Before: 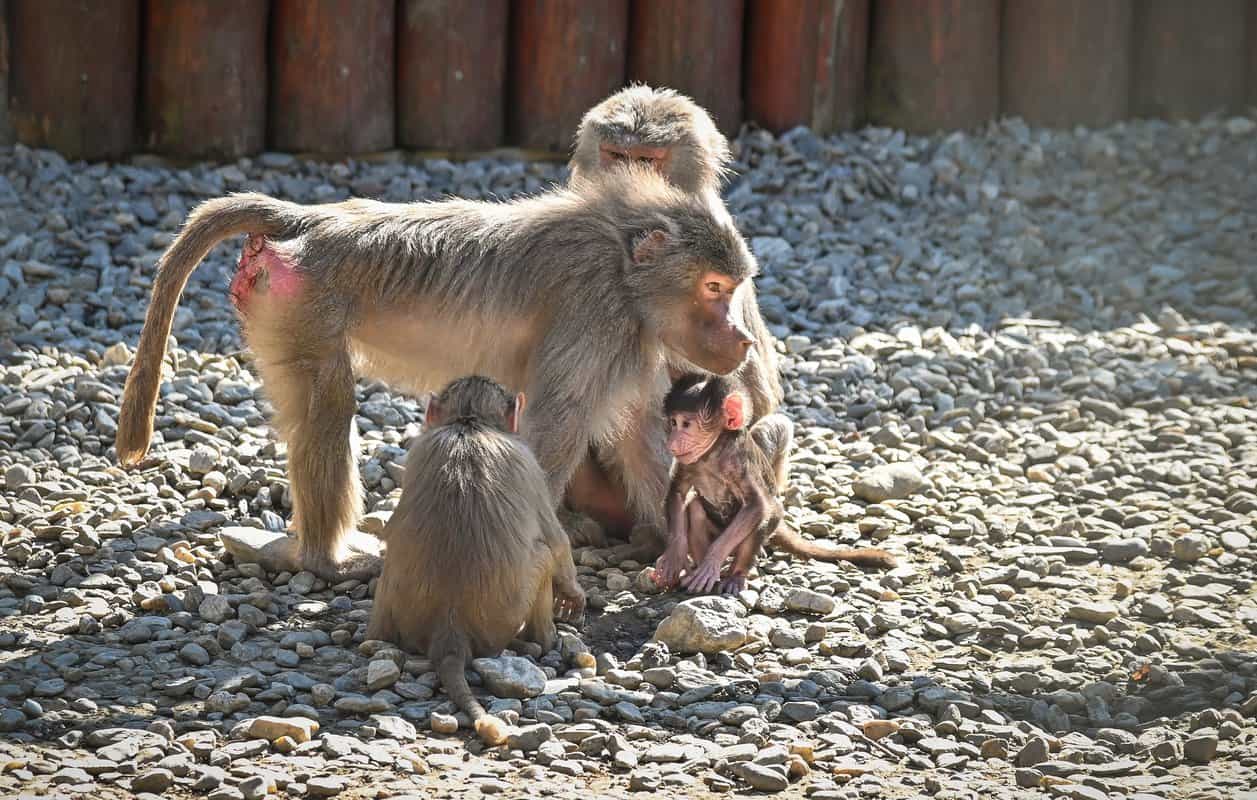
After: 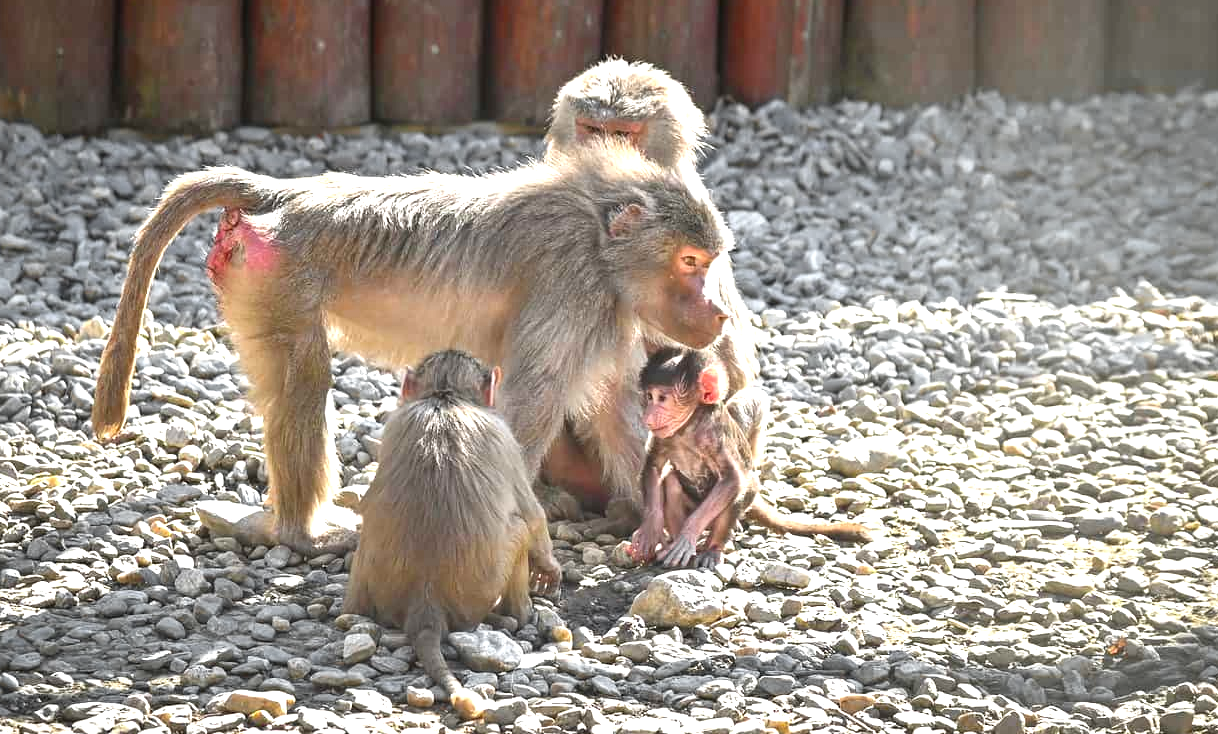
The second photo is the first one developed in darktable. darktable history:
exposure: black level correction 0, exposure 1.1 EV, compensate exposure bias true, compensate highlight preservation false
color zones: curves: ch0 [(0.004, 0.388) (0.125, 0.392) (0.25, 0.404) (0.375, 0.5) (0.5, 0.5) (0.625, 0.5) (0.75, 0.5) (0.875, 0.5)]; ch1 [(0, 0.5) (0.125, 0.5) (0.25, 0.5) (0.375, 0.124) (0.524, 0.124) (0.645, 0.128) (0.789, 0.132) (0.914, 0.096) (0.998, 0.068)]
crop: left 1.964%, top 3.251%, right 1.122%, bottom 4.933%
